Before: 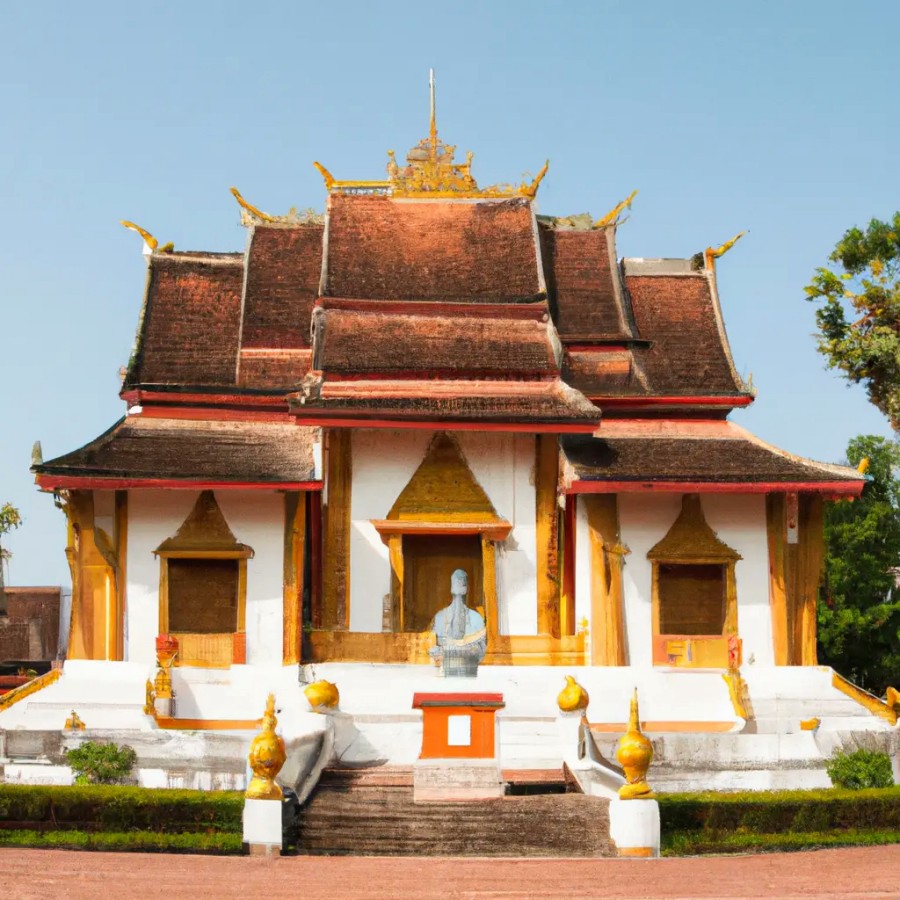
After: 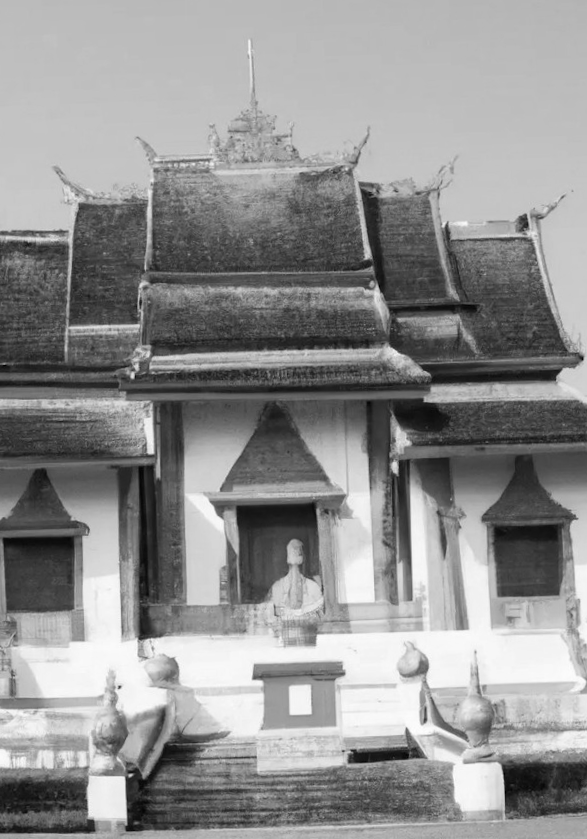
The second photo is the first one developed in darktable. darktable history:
monochrome: on, module defaults
crop and rotate: left 18.442%, right 15.508%
color correction: highlights a* -0.95, highlights b* 4.5, shadows a* 3.55
rotate and perspective: rotation -2°, crop left 0.022, crop right 0.978, crop top 0.049, crop bottom 0.951
